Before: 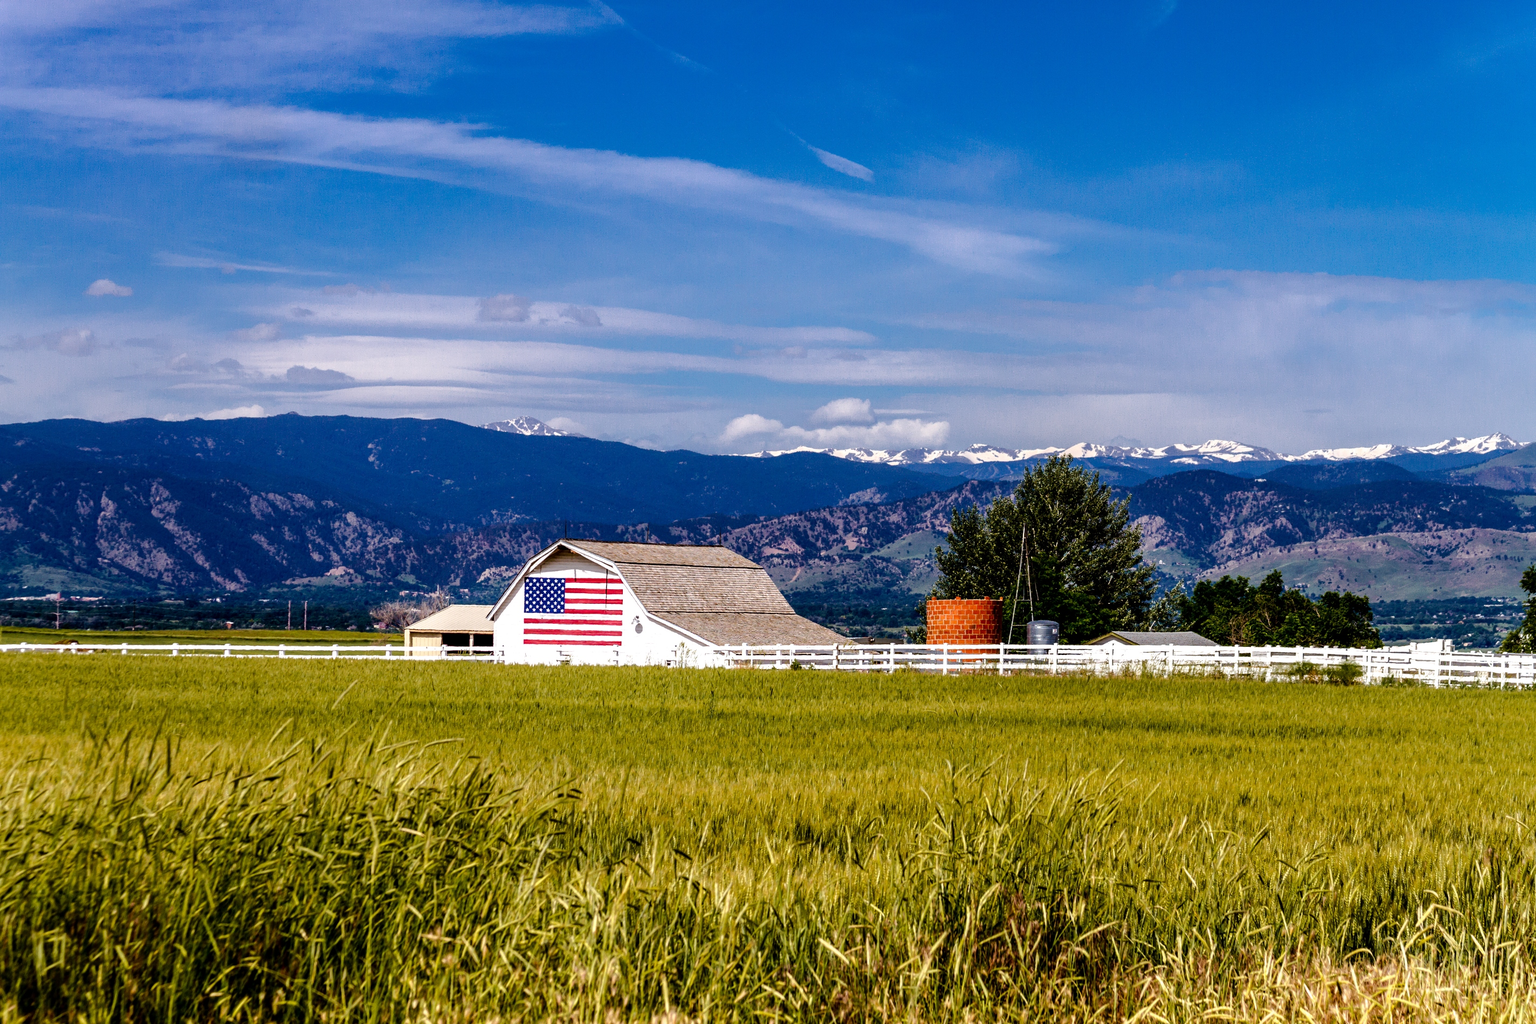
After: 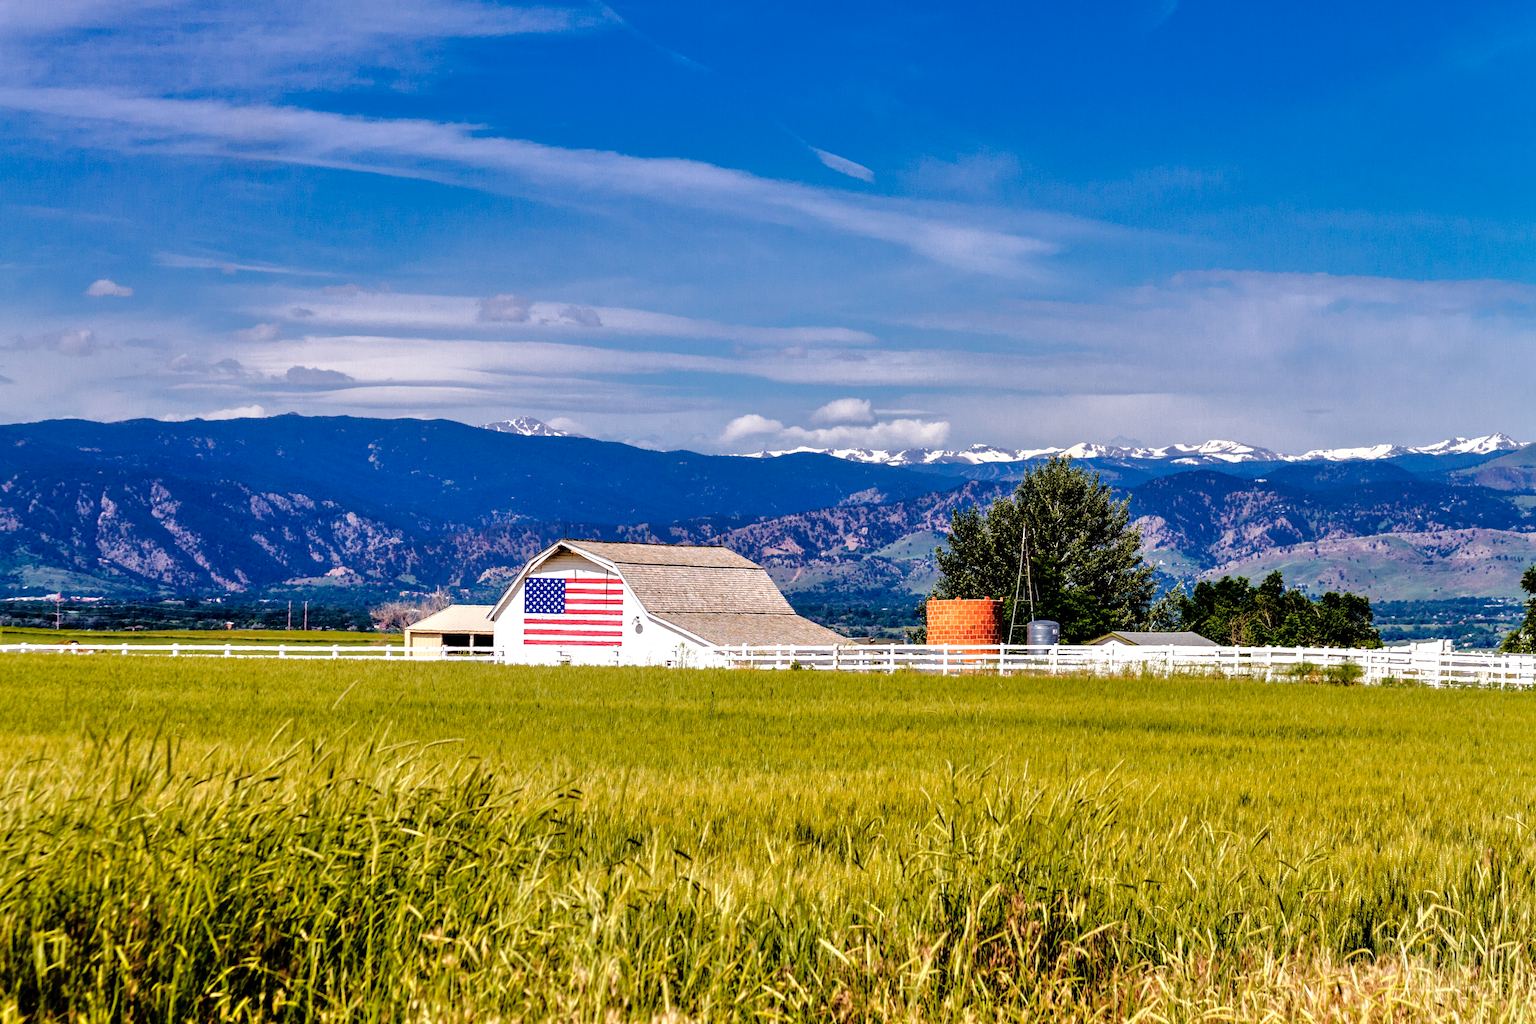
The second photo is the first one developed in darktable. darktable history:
tone equalizer: -7 EV 0.15 EV, -6 EV 0.6 EV, -5 EV 1.15 EV, -4 EV 1.33 EV, -3 EV 1.15 EV, -2 EV 0.6 EV, -1 EV 0.15 EV, mask exposure compensation -0.5 EV
color zones: curves: ch0 [(0, 0.465) (0.092, 0.596) (0.289, 0.464) (0.429, 0.453) (0.571, 0.464) (0.714, 0.455) (0.857, 0.462) (1, 0.465)]
